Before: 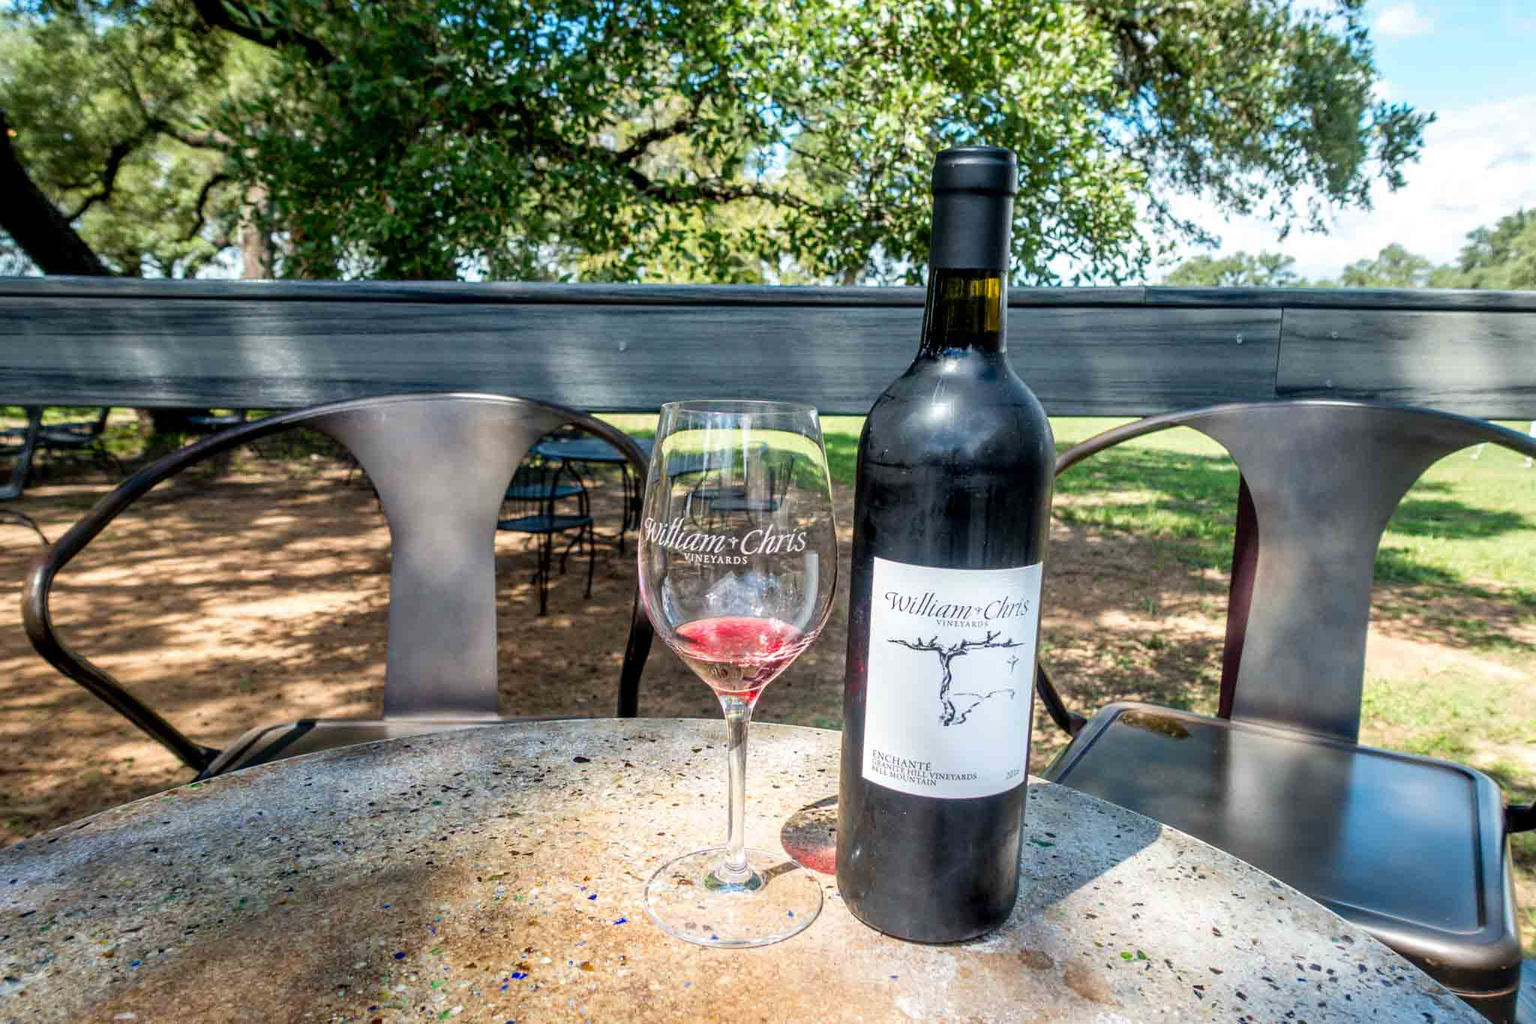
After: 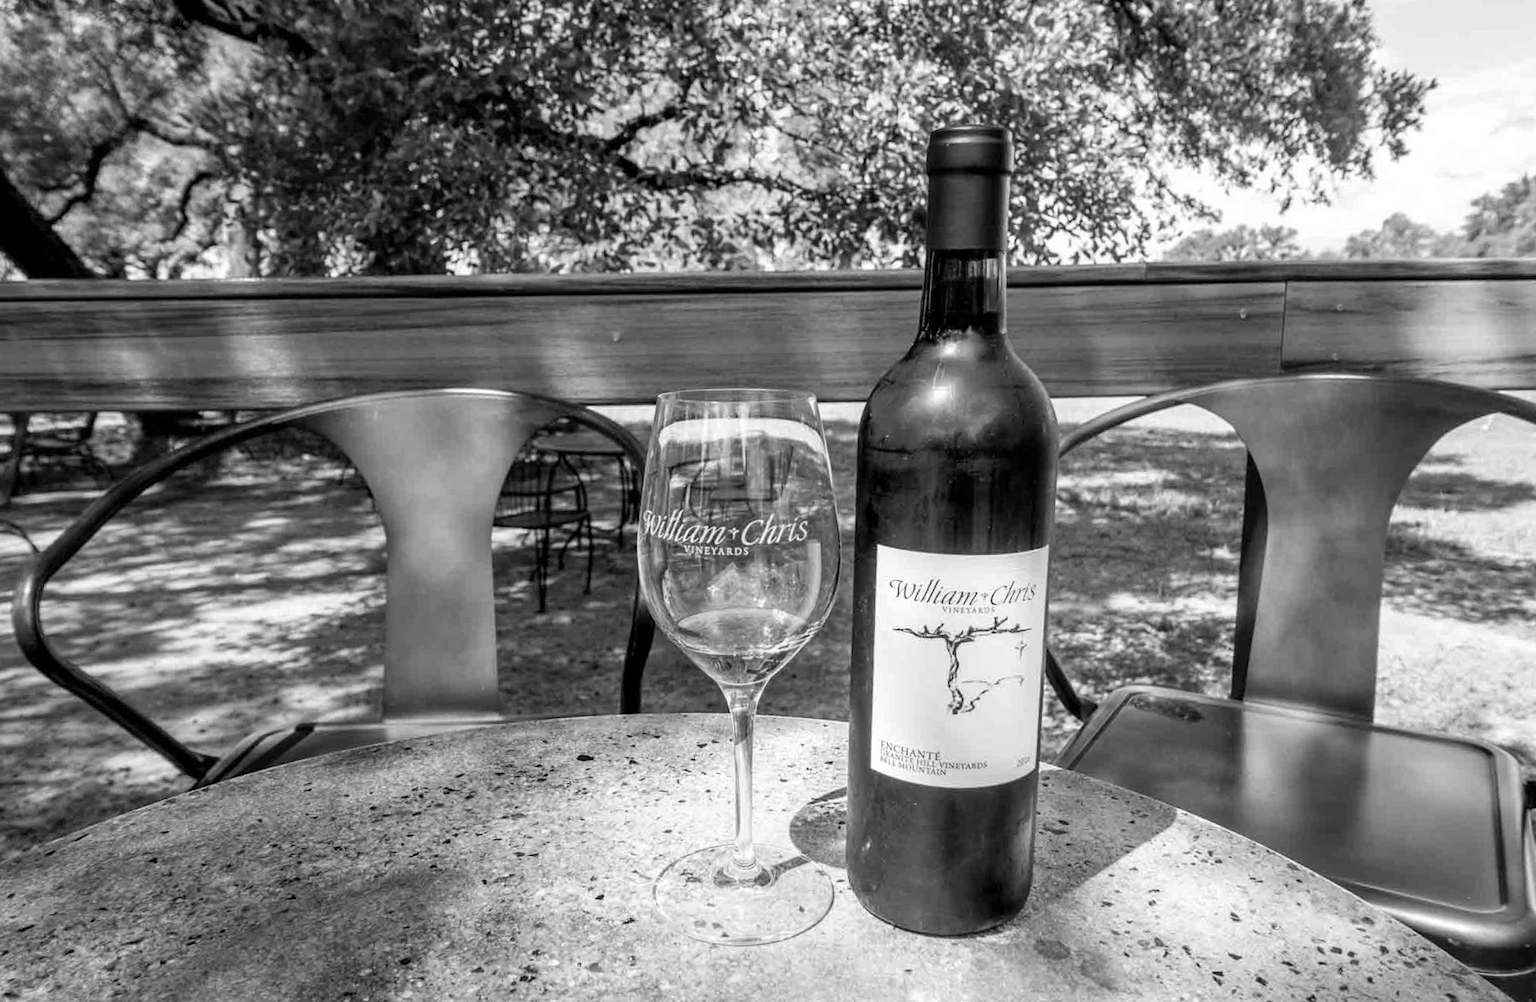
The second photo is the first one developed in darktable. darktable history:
contrast brightness saturation: saturation 0.5
rotate and perspective: rotation -1.42°, crop left 0.016, crop right 0.984, crop top 0.035, crop bottom 0.965
monochrome: on, module defaults
